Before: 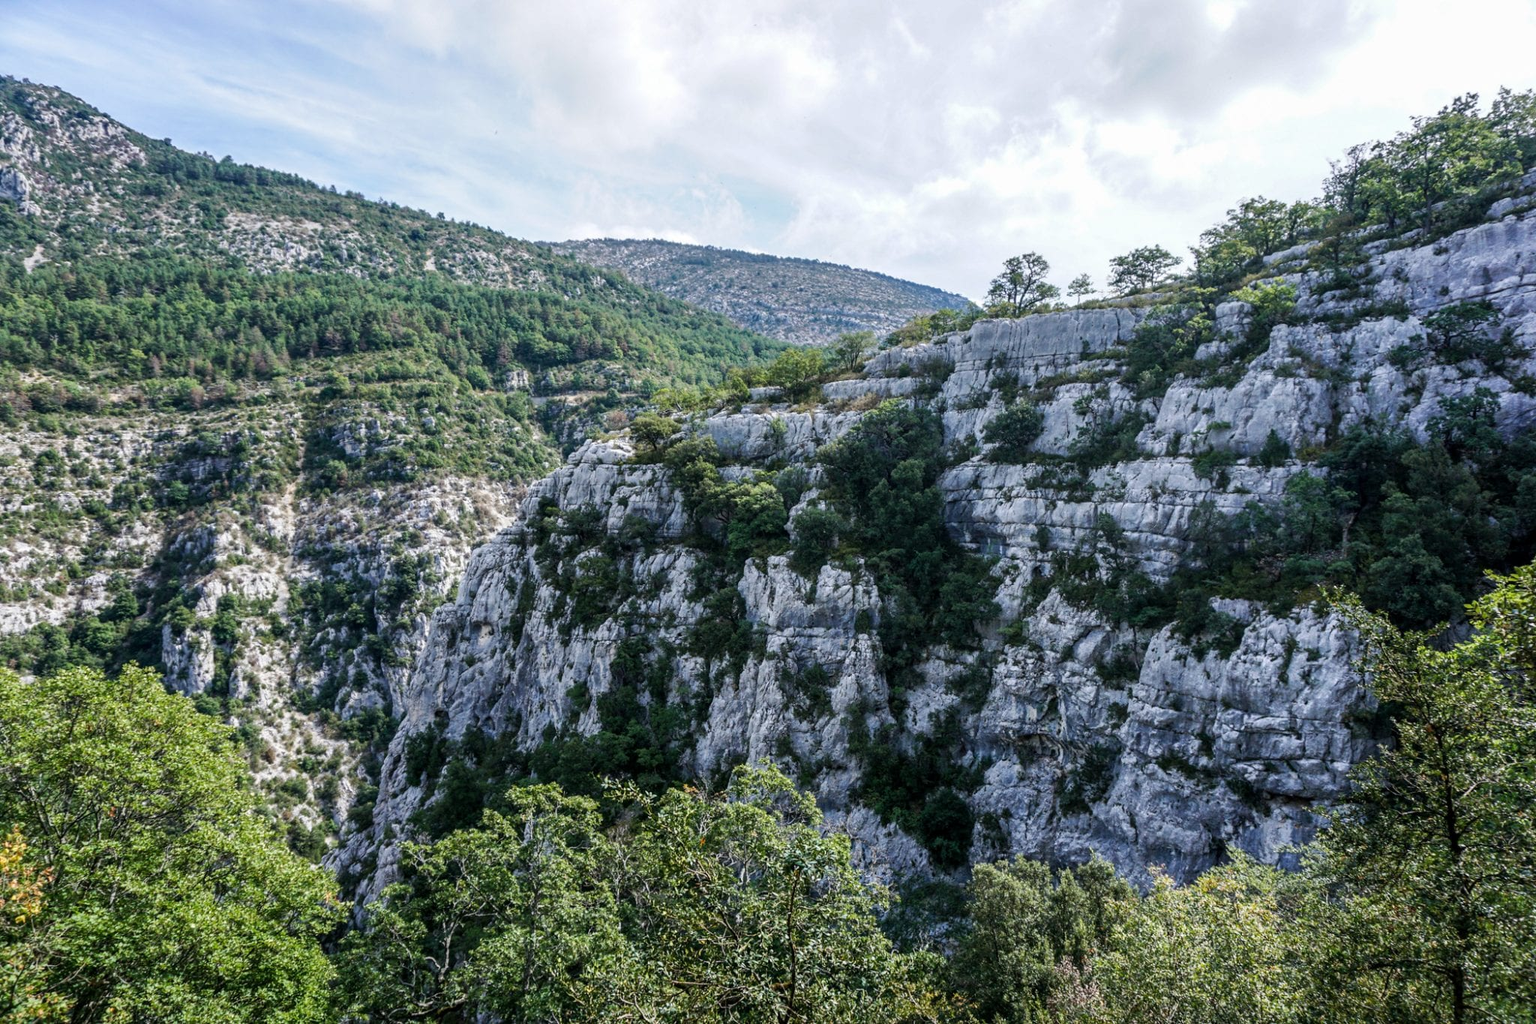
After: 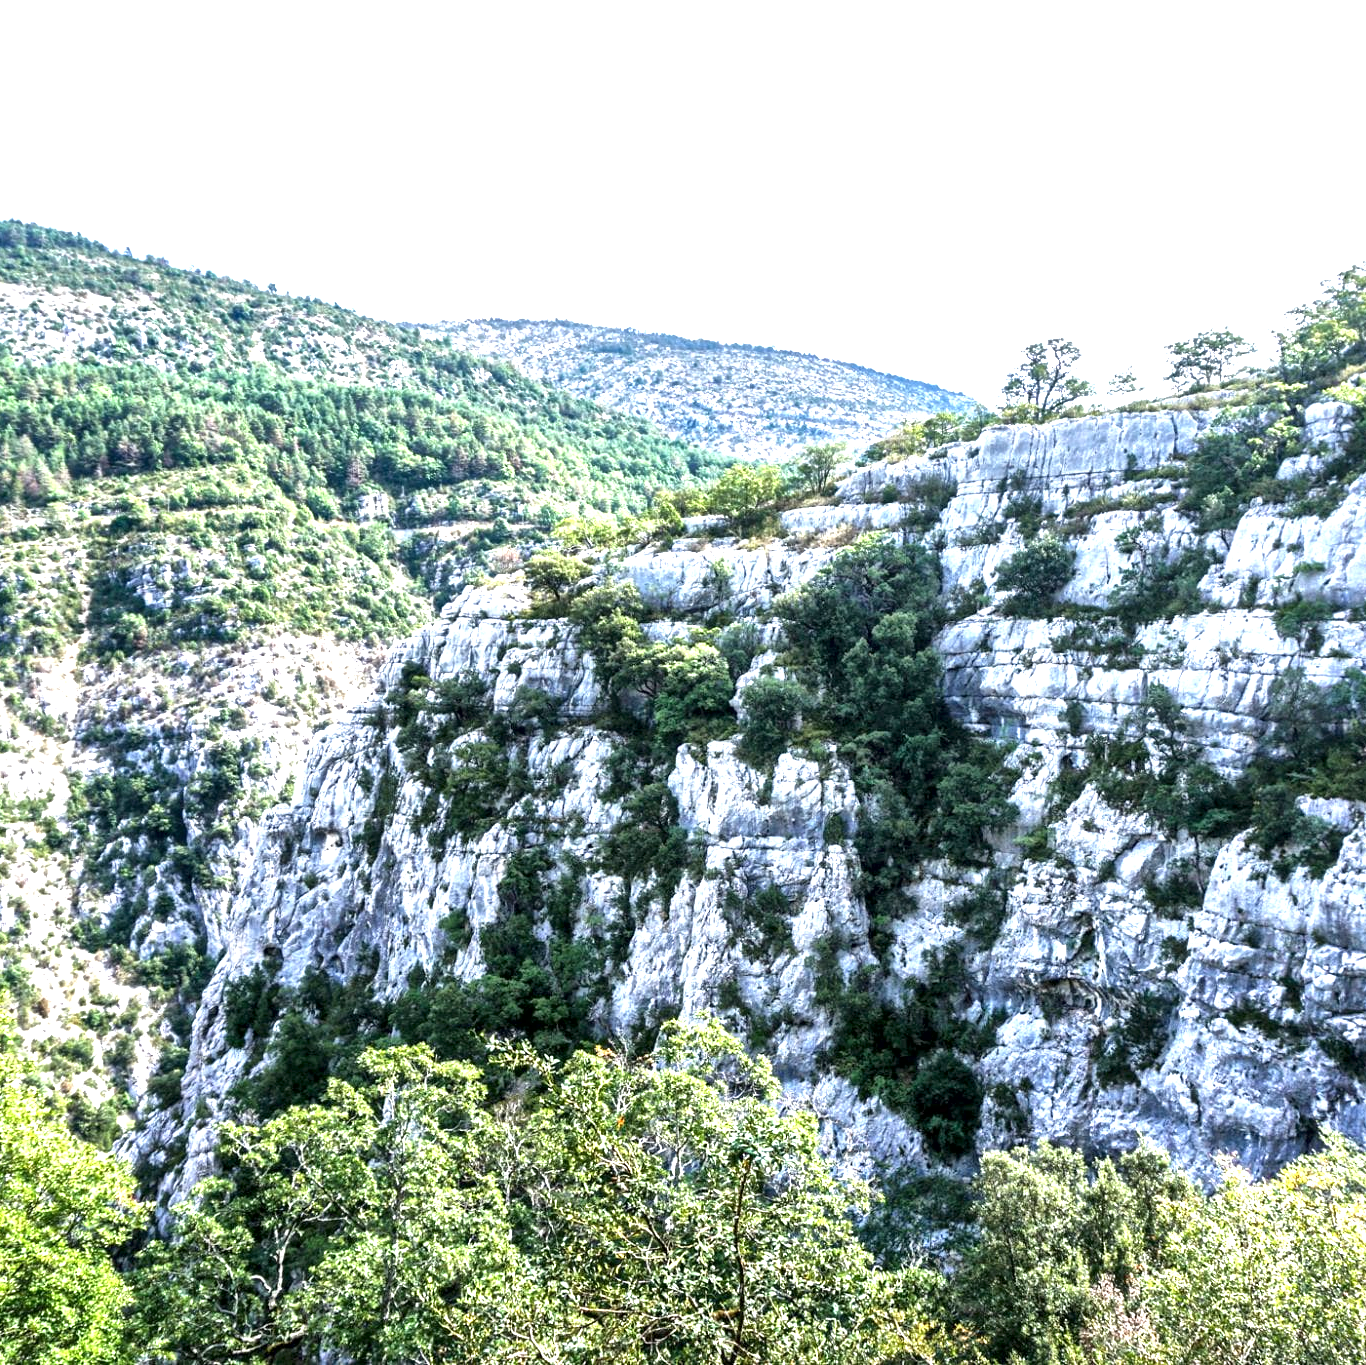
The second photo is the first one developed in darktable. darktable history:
crop and rotate: left 15.446%, right 17.836%
local contrast: mode bilateral grid, contrast 20, coarseness 50, detail 171%, midtone range 0.2
exposure: black level correction 0, exposure 1.675 EV, compensate exposure bias true, compensate highlight preservation false
